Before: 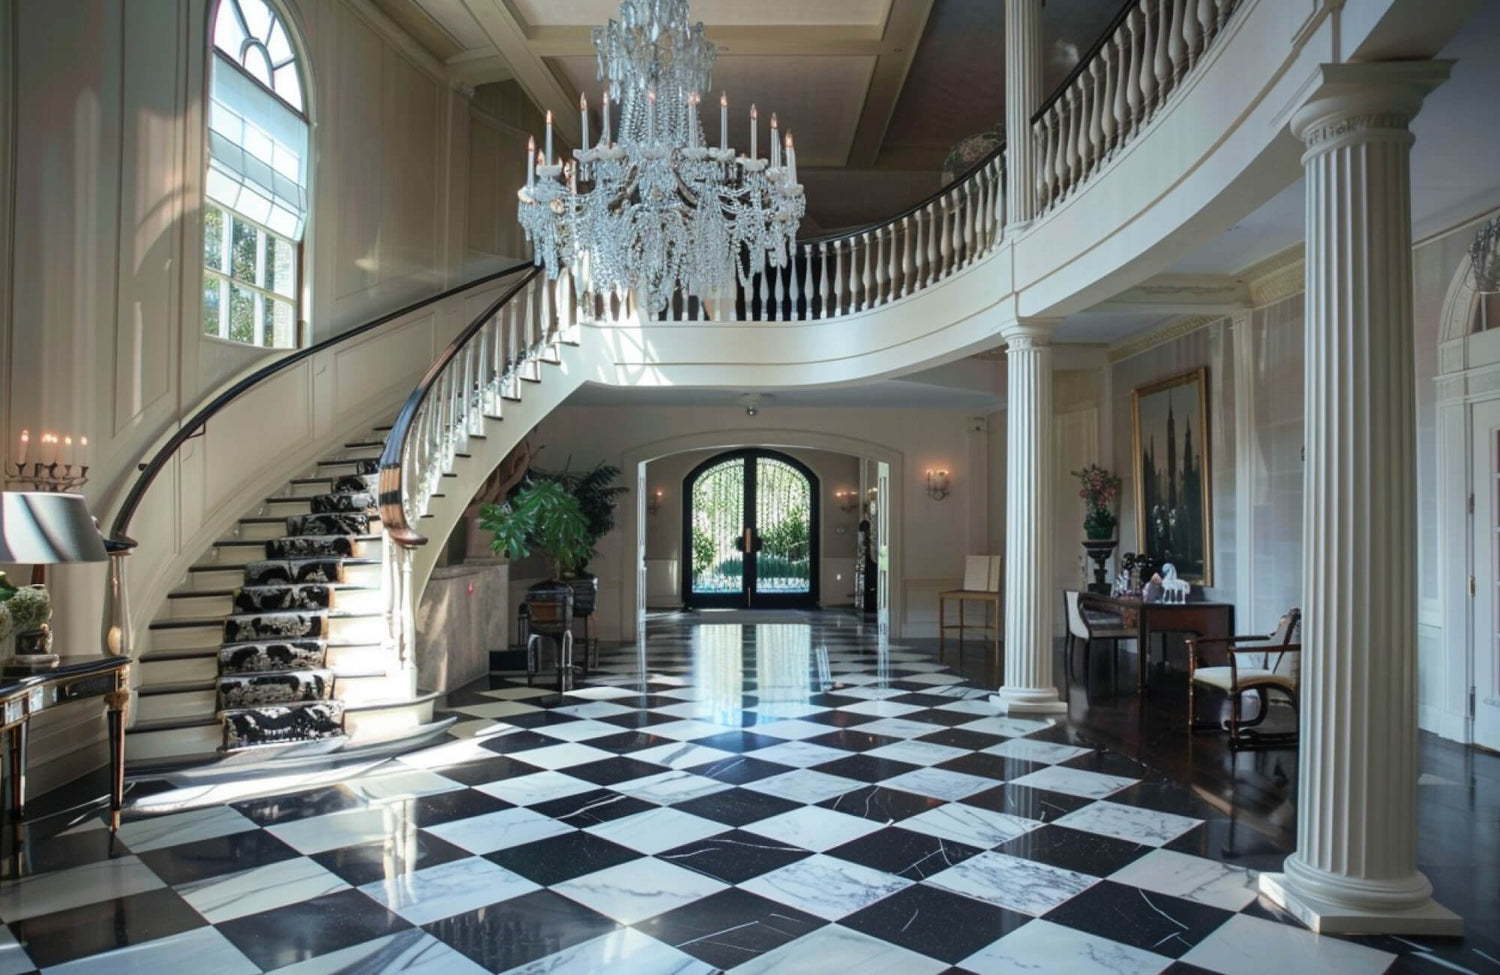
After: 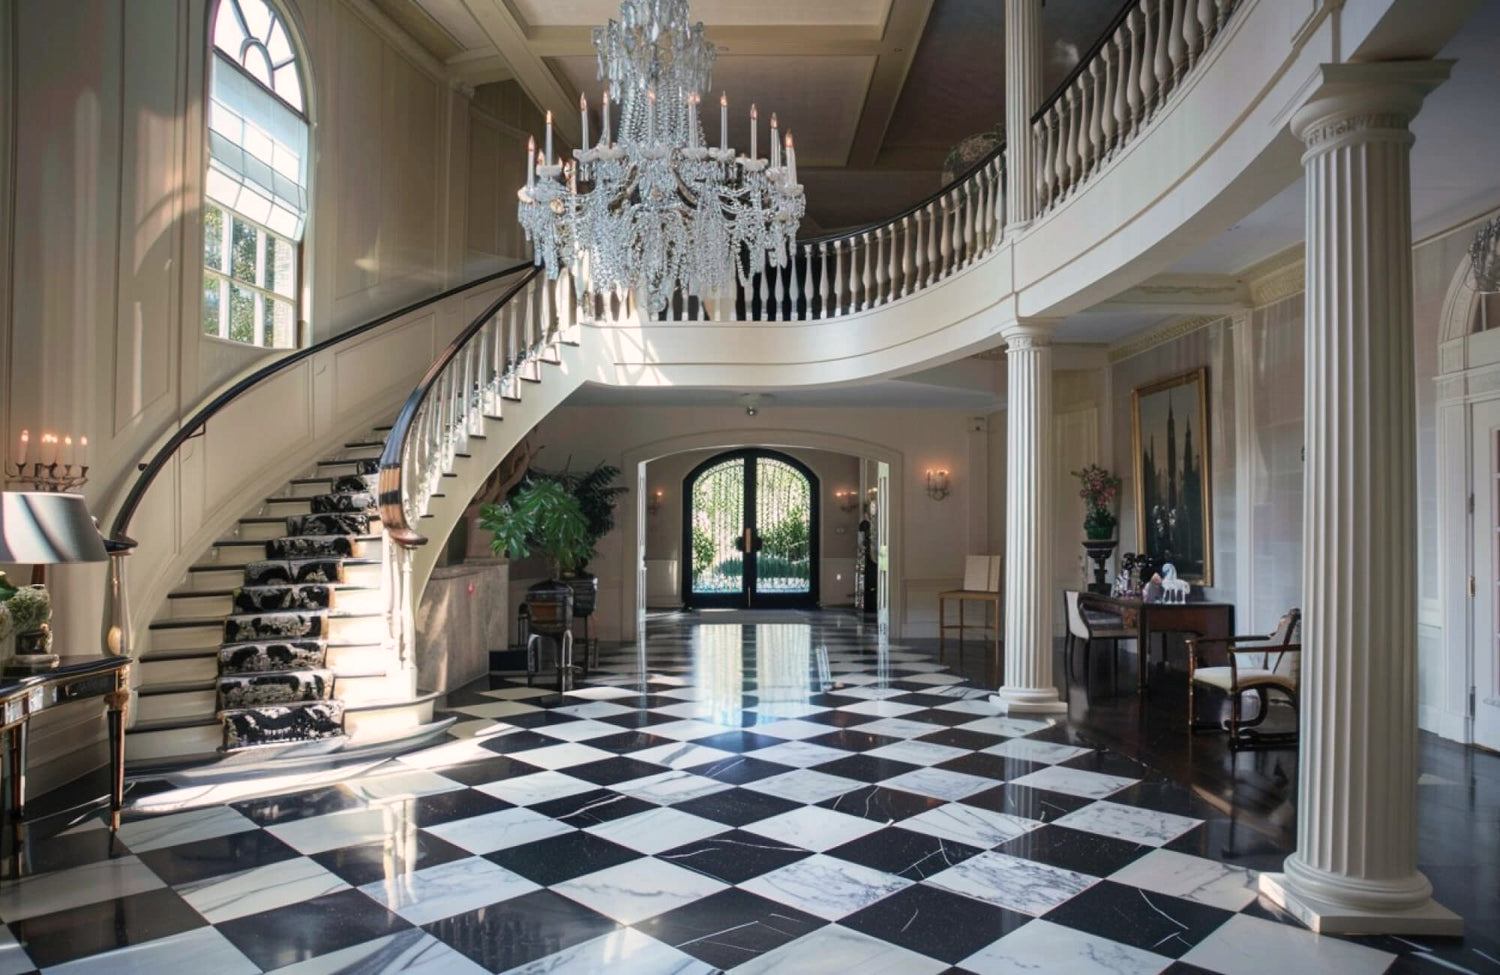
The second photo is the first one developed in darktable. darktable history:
color correction: highlights a* 5.82, highlights b* 4.74
